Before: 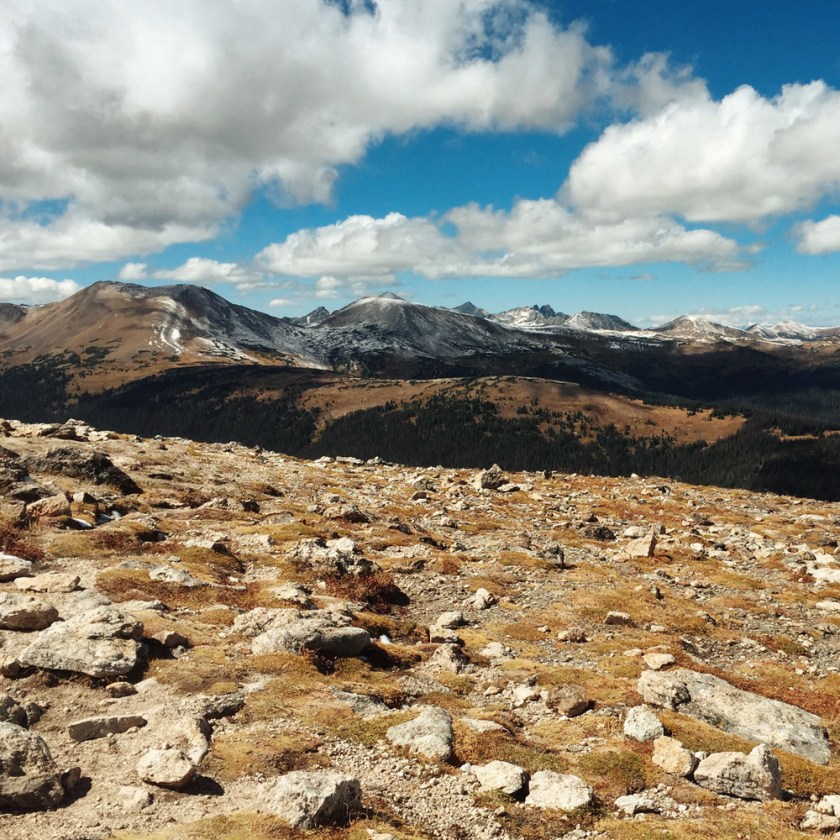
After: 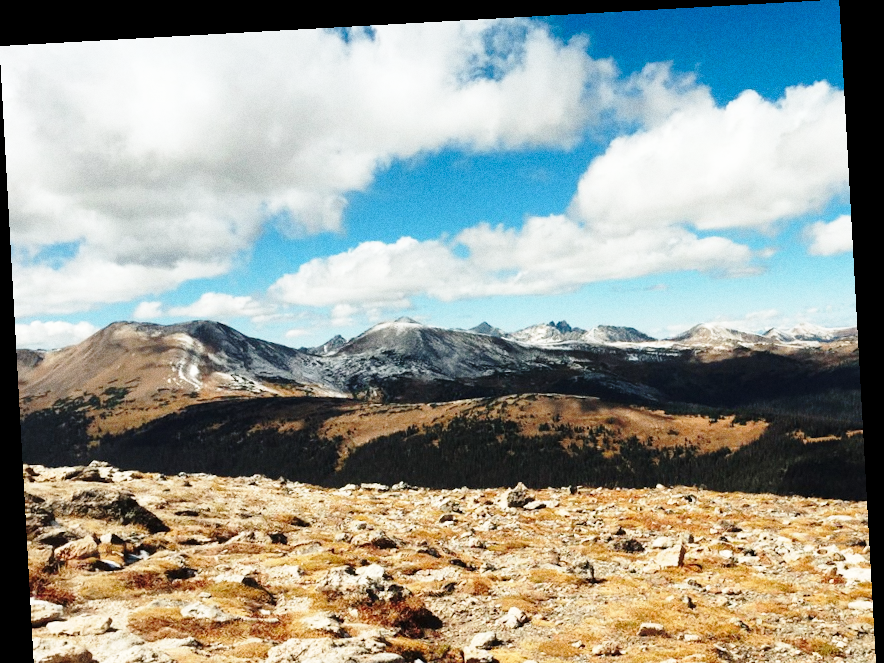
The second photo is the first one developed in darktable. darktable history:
rotate and perspective: rotation -3.18°, automatic cropping off
base curve: curves: ch0 [(0, 0) (0.028, 0.03) (0.121, 0.232) (0.46, 0.748) (0.859, 0.968) (1, 1)], preserve colors none
grain: on, module defaults
crop: bottom 24.967%
